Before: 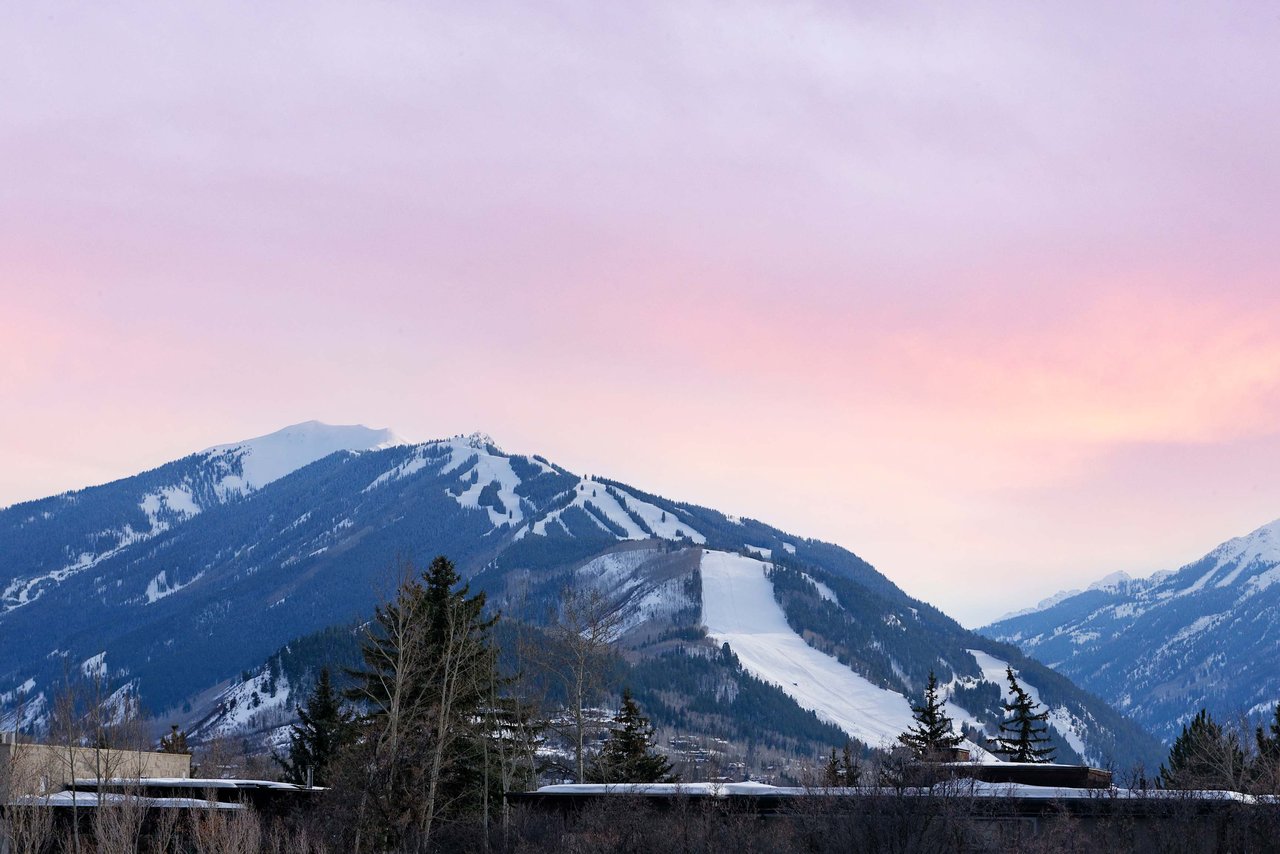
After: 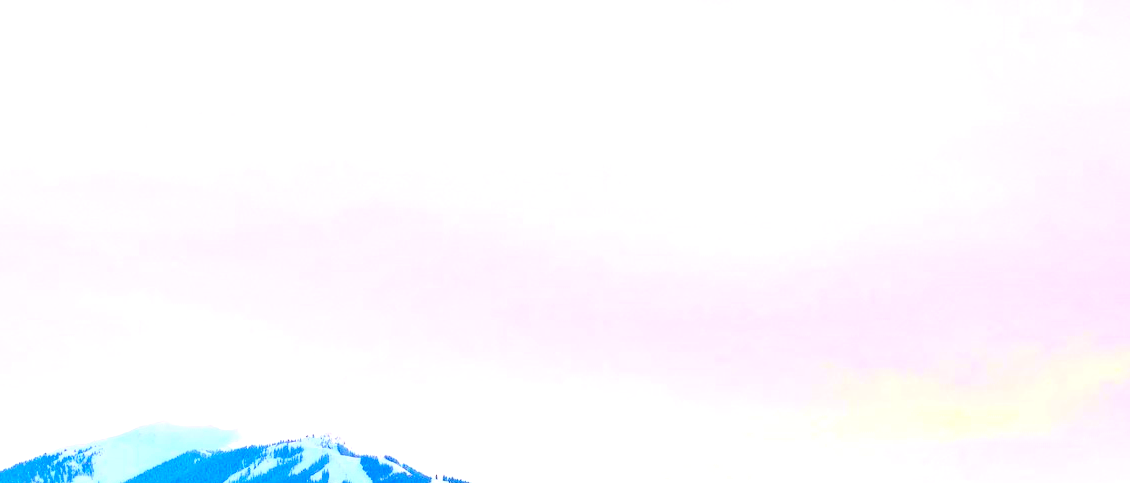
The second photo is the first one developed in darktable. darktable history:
contrast brightness saturation: contrast 0.197, brightness 0.201, saturation 0.796
crop and rotate: left 11.706%, bottom 43.355%
exposure: black level correction 0, exposure 1.001 EV, compensate highlight preservation false
